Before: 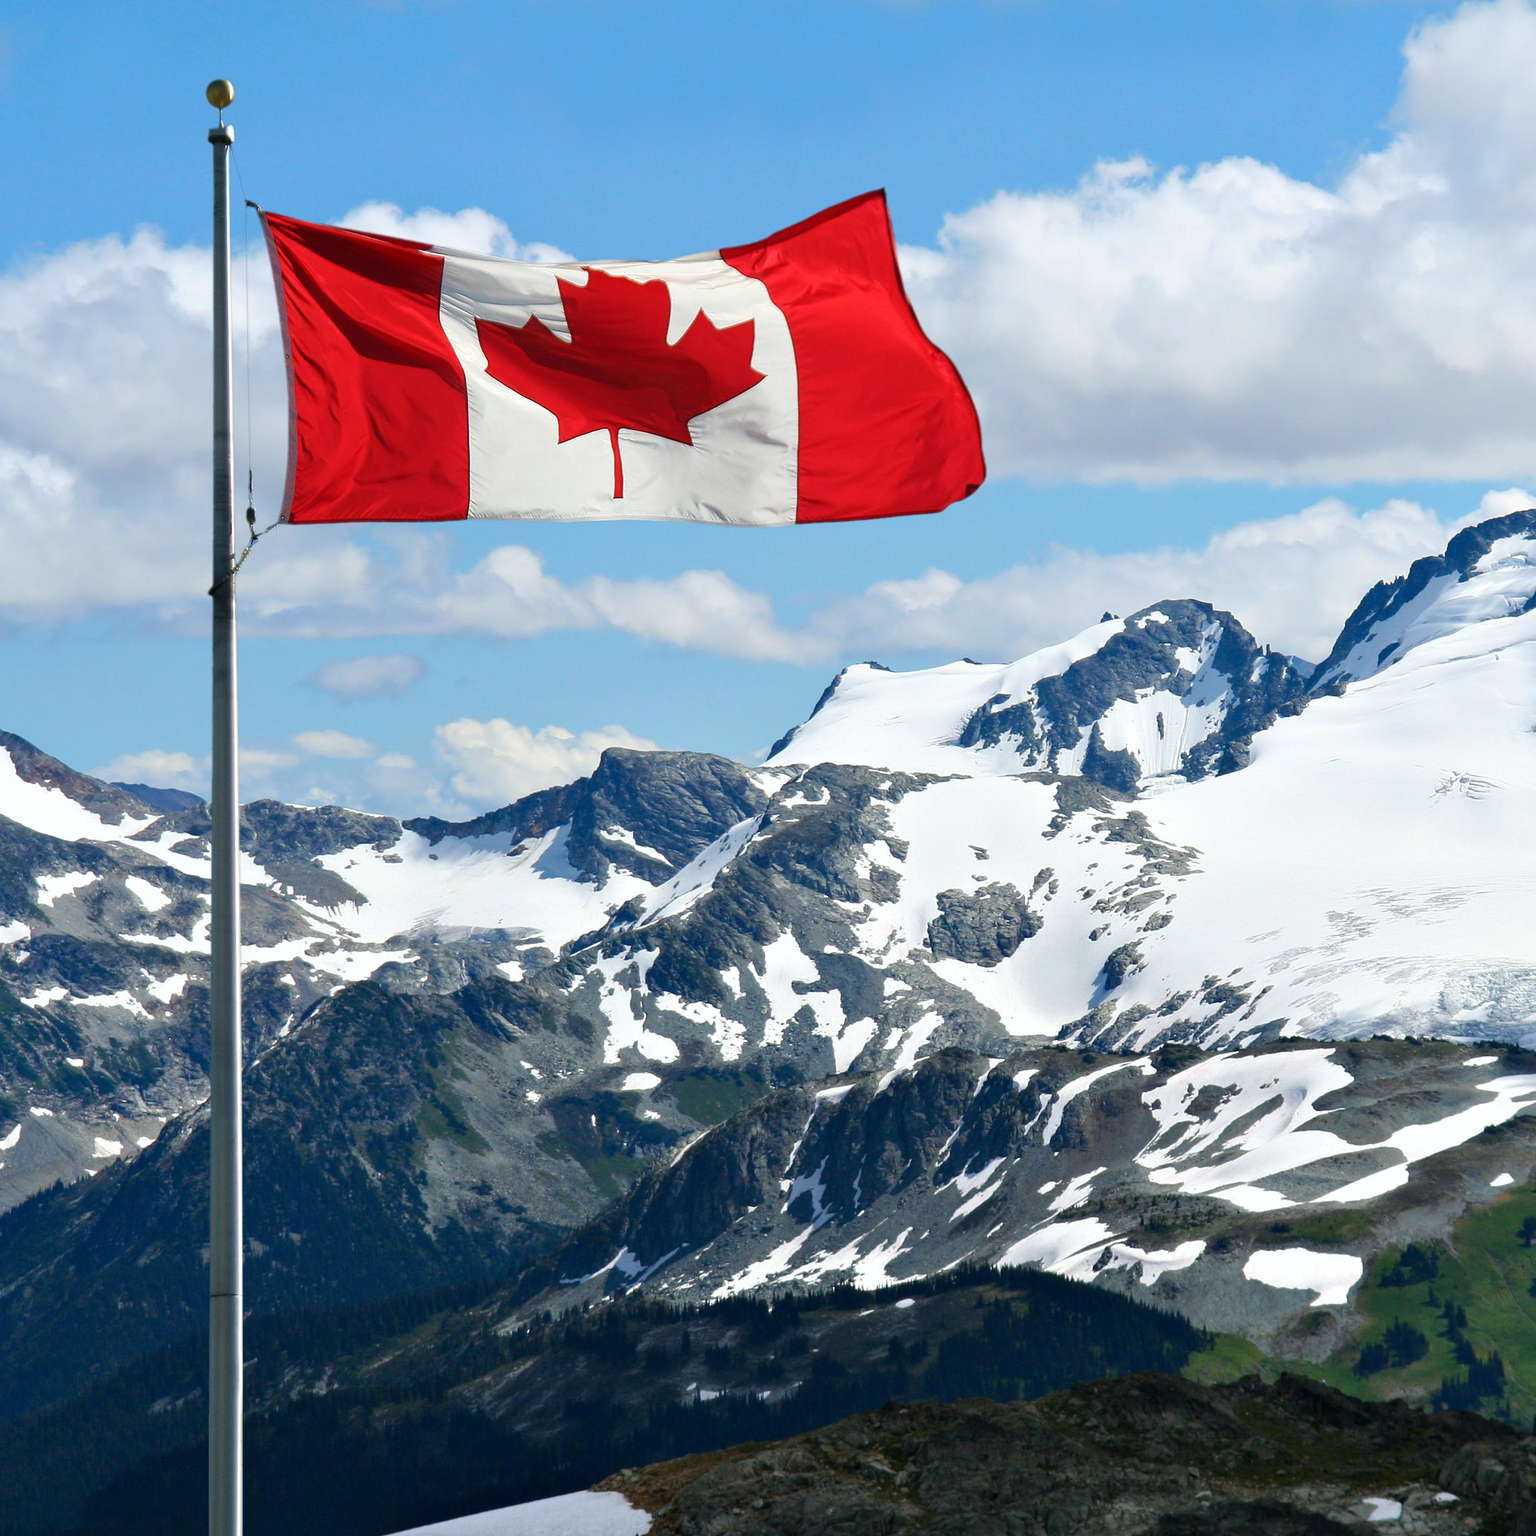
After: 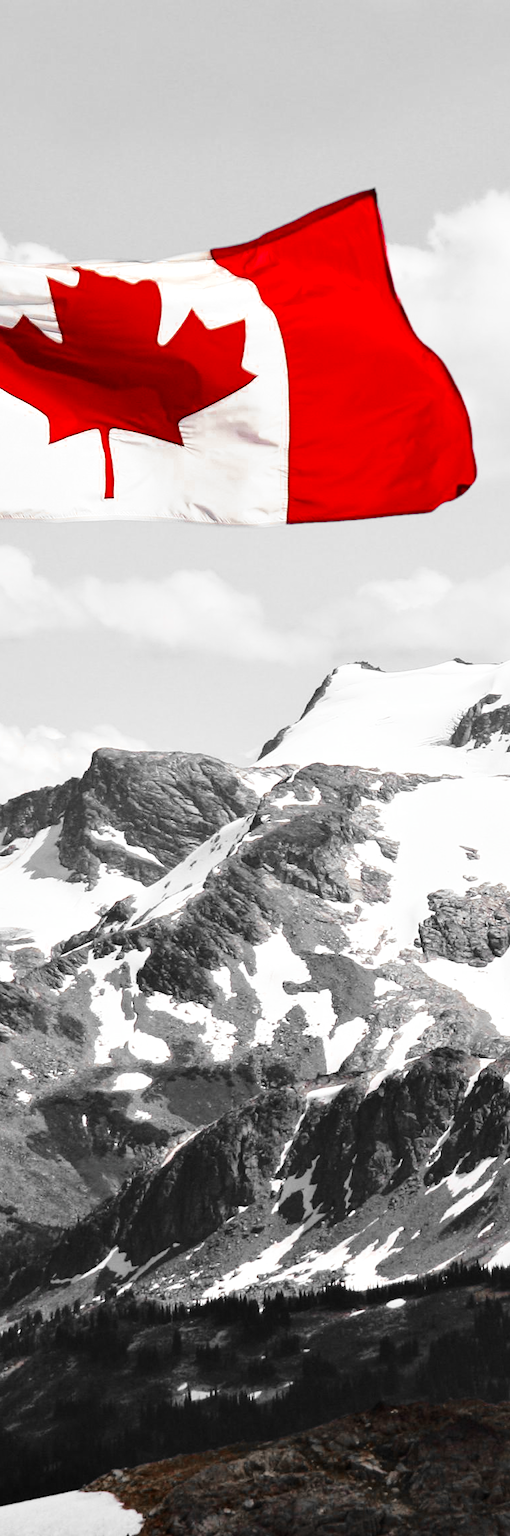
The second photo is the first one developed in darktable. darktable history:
color balance rgb: power › chroma 1.524%, power › hue 27.93°, perceptual saturation grading › global saturation 0.27%
base curve: curves: ch0 [(0, 0) (0.028, 0.03) (0.121, 0.232) (0.46, 0.748) (0.859, 0.968) (1, 1)]
color zones: curves: ch0 [(0, 0.497) (0.096, 0.361) (0.221, 0.538) (0.429, 0.5) (0.571, 0.5) (0.714, 0.5) (0.857, 0.5) (1, 0.497)]; ch1 [(0, 0.5) (0.143, 0.5) (0.257, -0.002) (0.429, 0.04) (0.571, -0.001) (0.714, -0.015) (0.857, 0.024) (1, 0.5)]
crop: left 33.178%, right 33.413%
